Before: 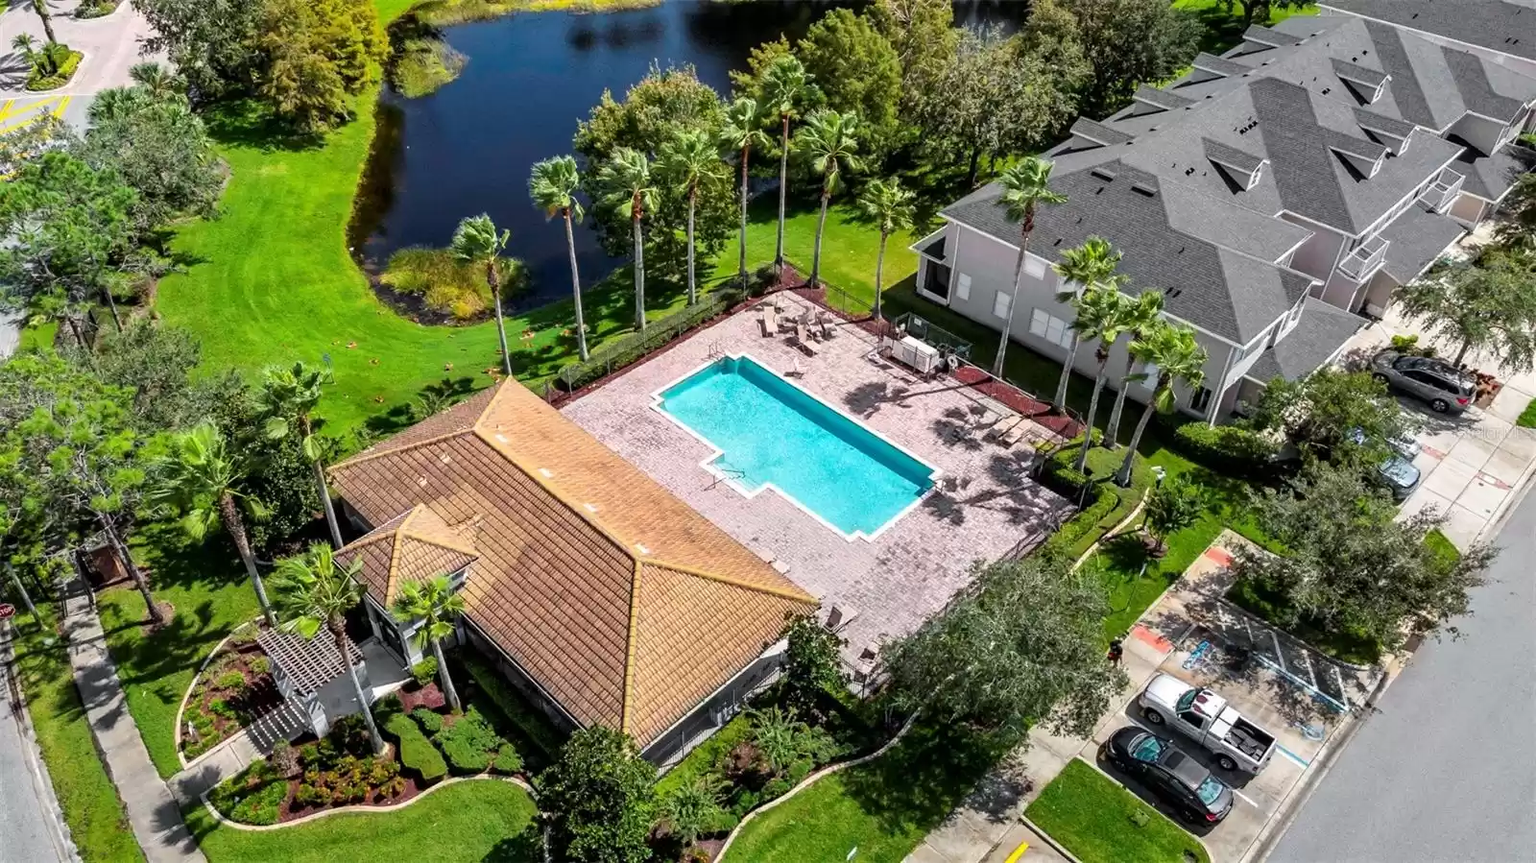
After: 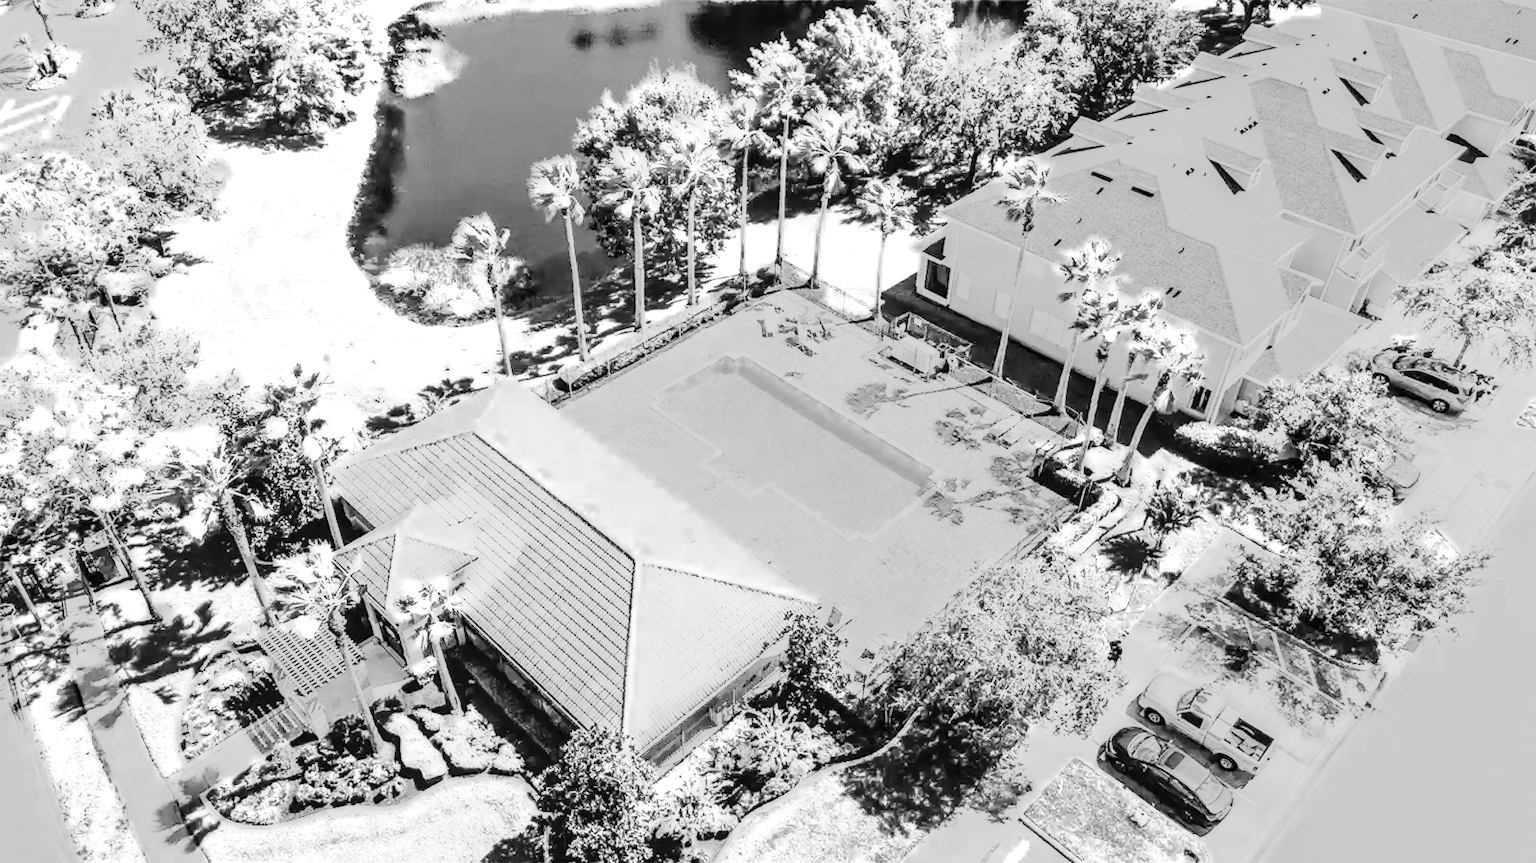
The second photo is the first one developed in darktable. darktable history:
local contrast: on, module defaults
tone curve: curves: ch0 [(0, 0) (0.417, 0.851) (1, 1)]
monochrome: on, module defaults
white balance: red 0.766, blue 1.537
